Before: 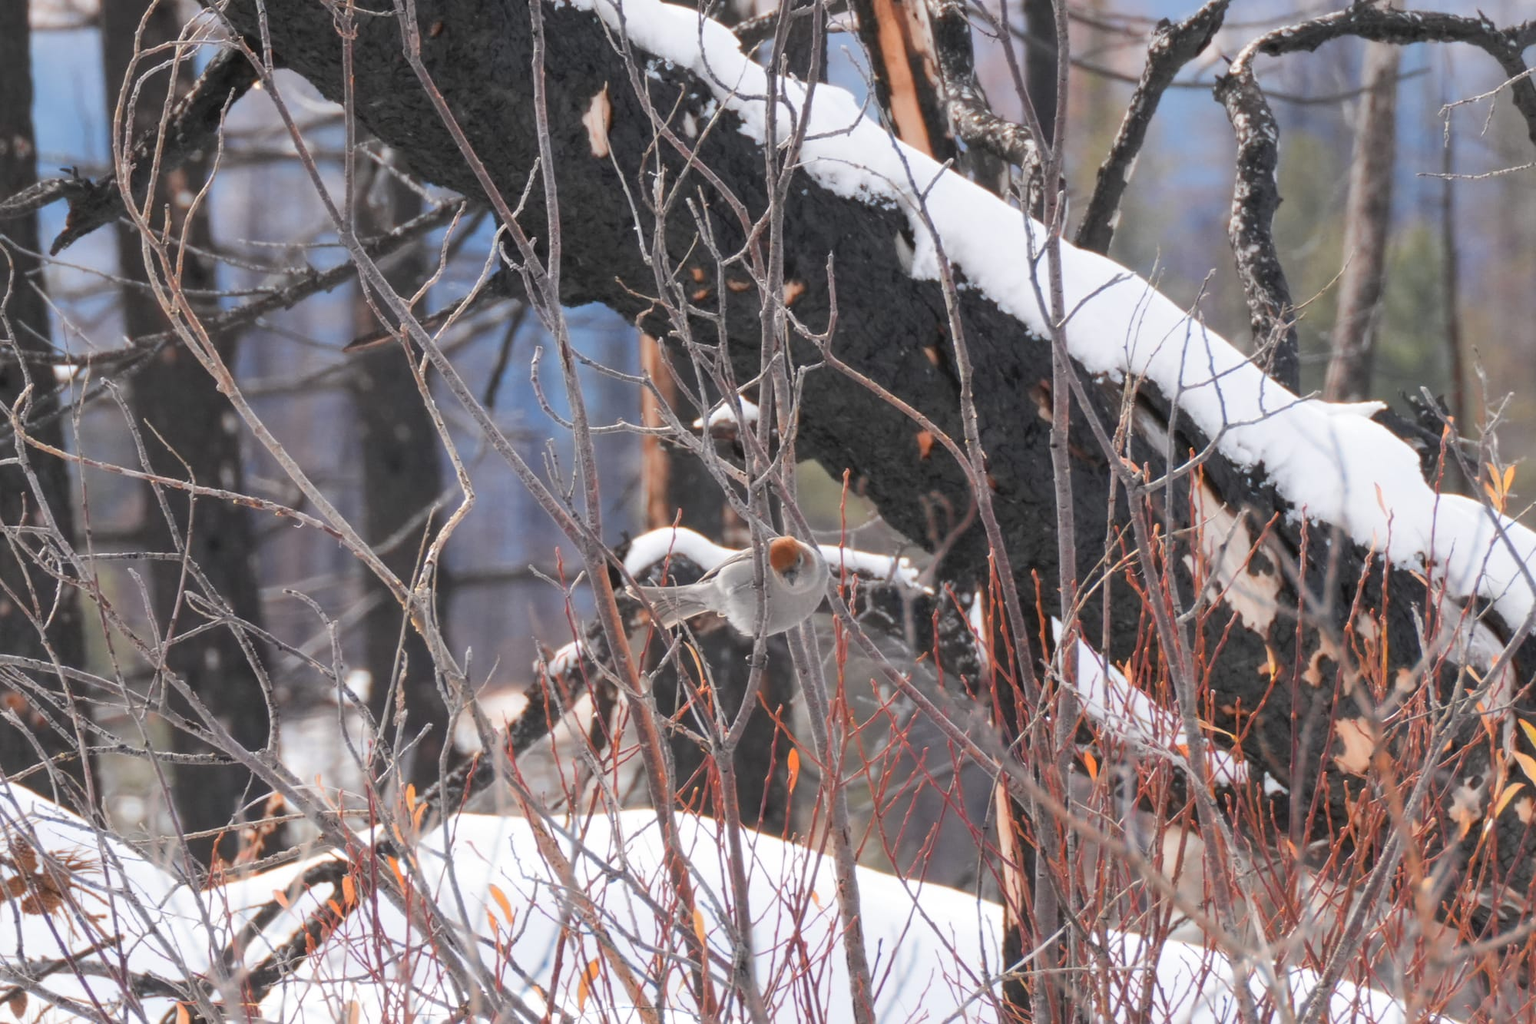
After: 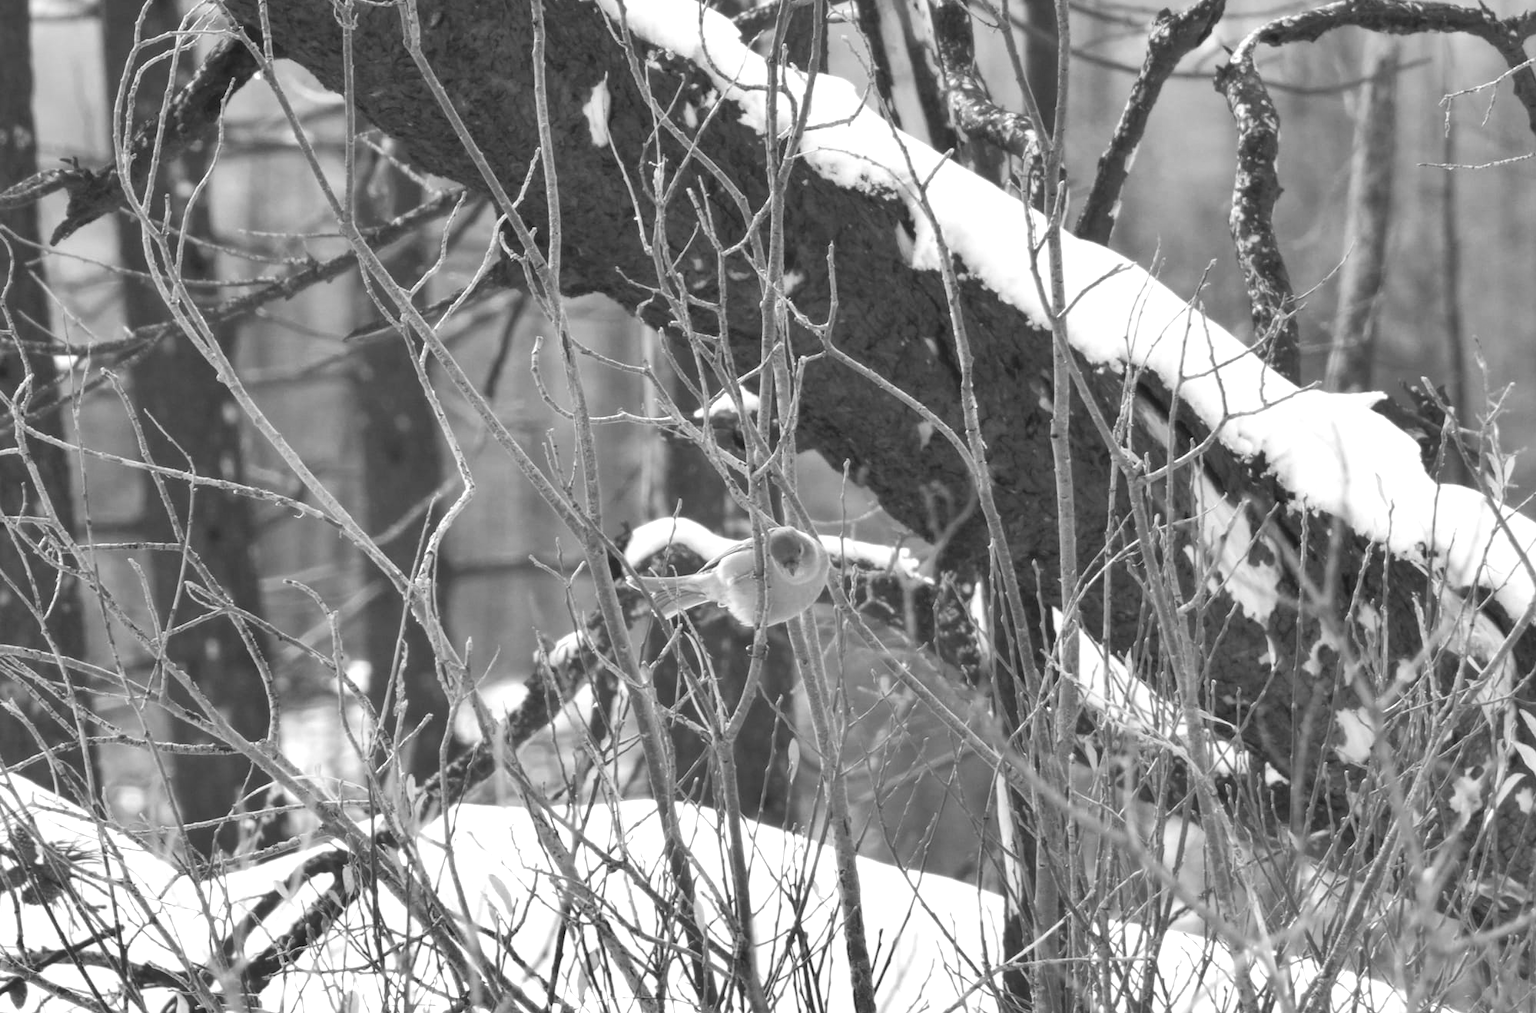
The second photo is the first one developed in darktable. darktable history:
color balance: lift [1.004, 1.002, 1.002, 0.998], gamma [1, 1.007, 1.002, 0.993], gain [1, 0.977, 1.013, 1.023], contrast -3.64%
crop: top 1.049%, right 0.001%
shadows and highlights: soften with gaussian
monochrome: on, module defaults
exposure: black level correction 0.001, exposure 0.5 EV, compensate exposure bias true, compensate highlight preservation false
